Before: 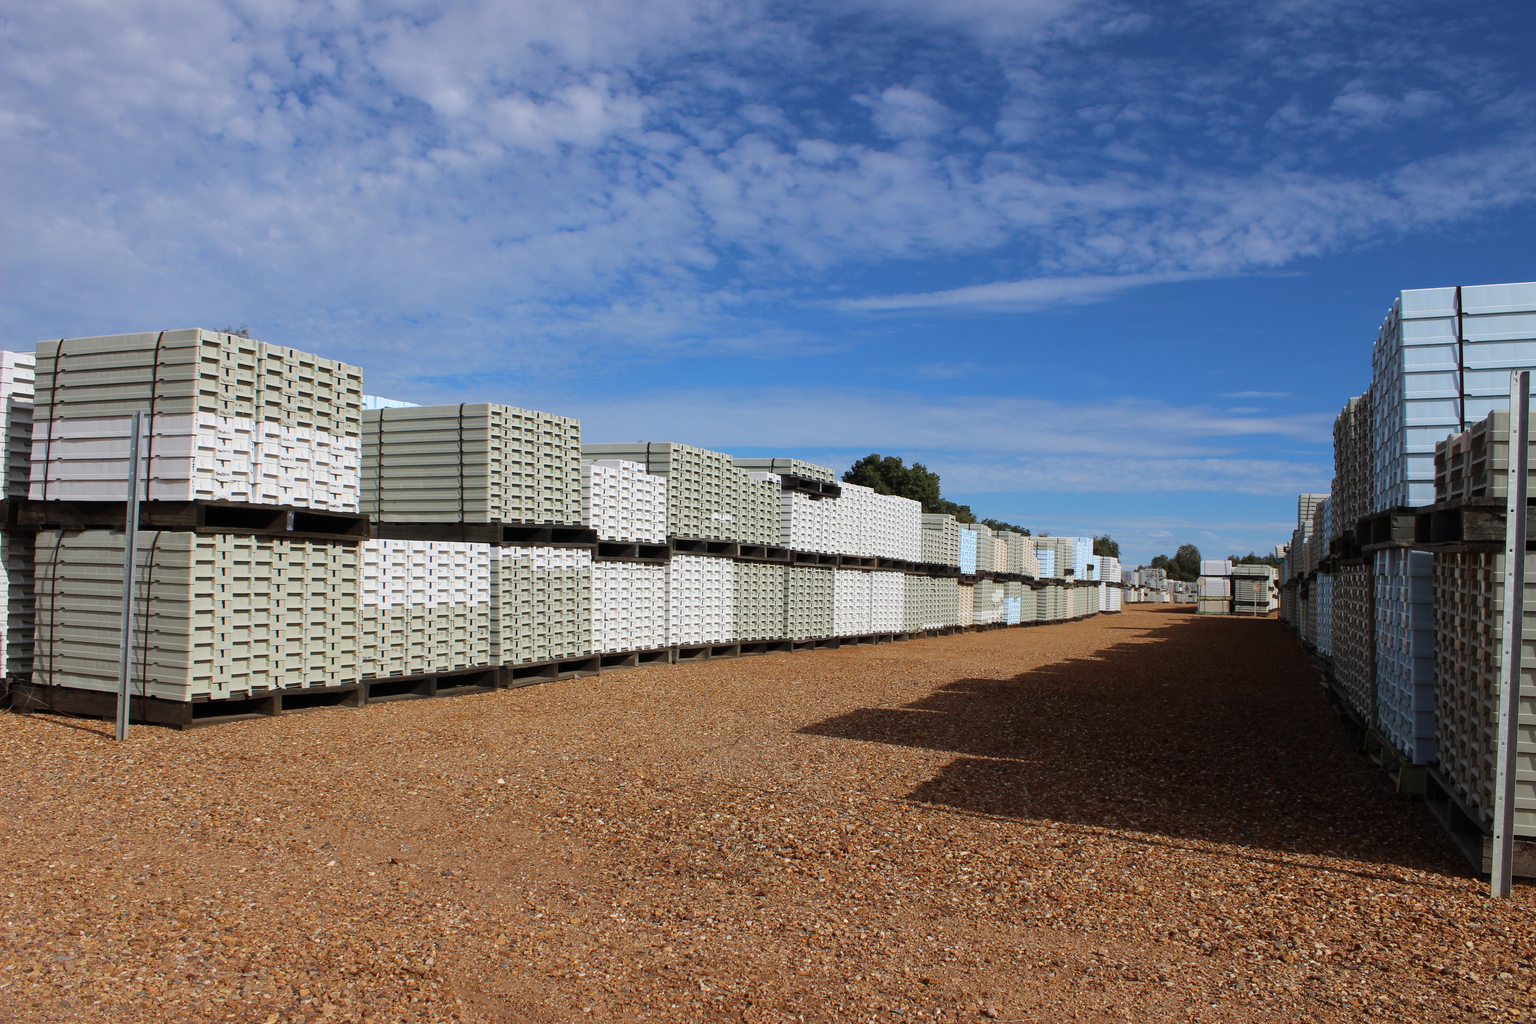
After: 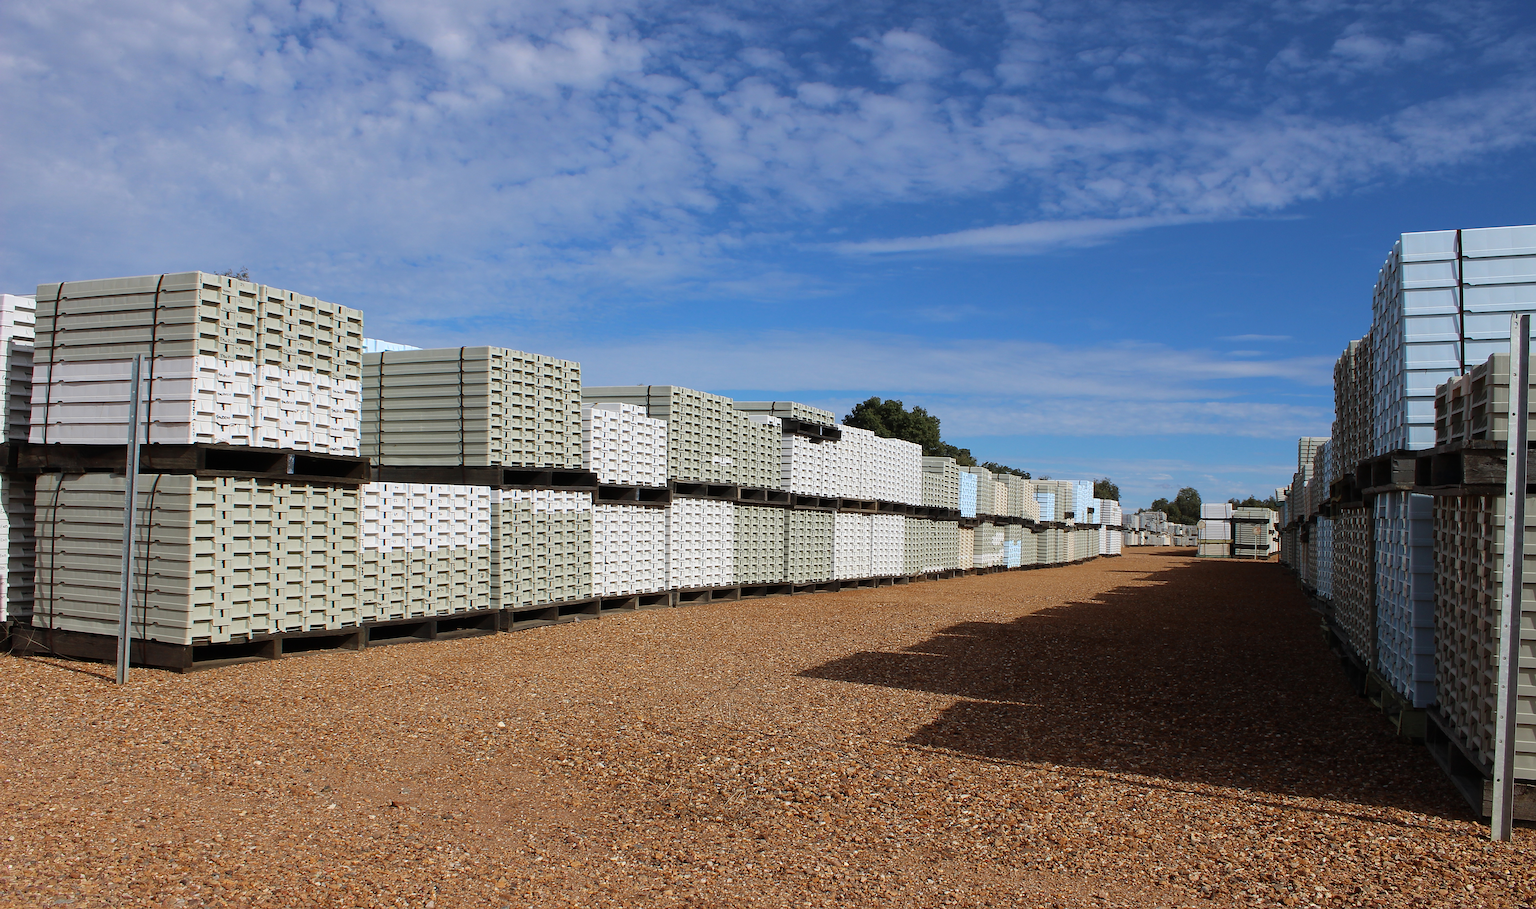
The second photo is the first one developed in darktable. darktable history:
sharpen: on, module defaults
crop and rotate: top 5.609%, bottom 5.609%
